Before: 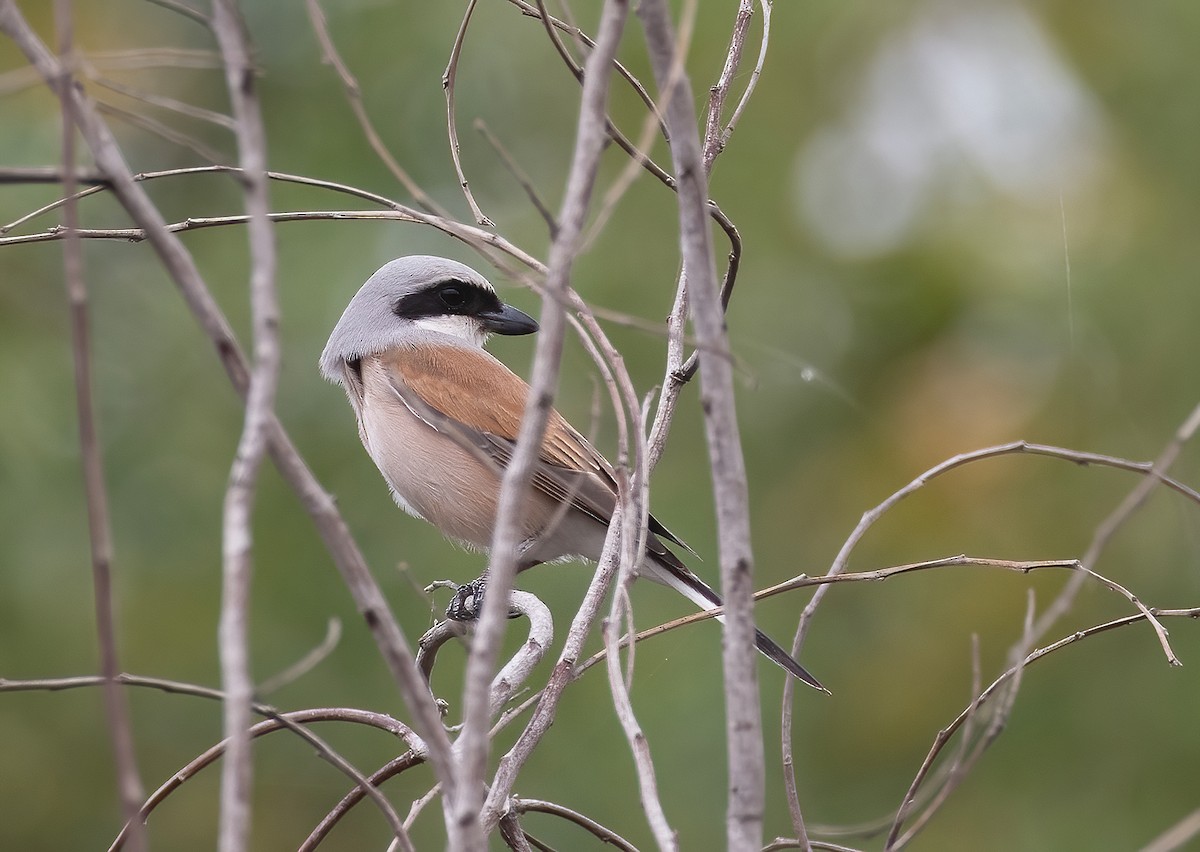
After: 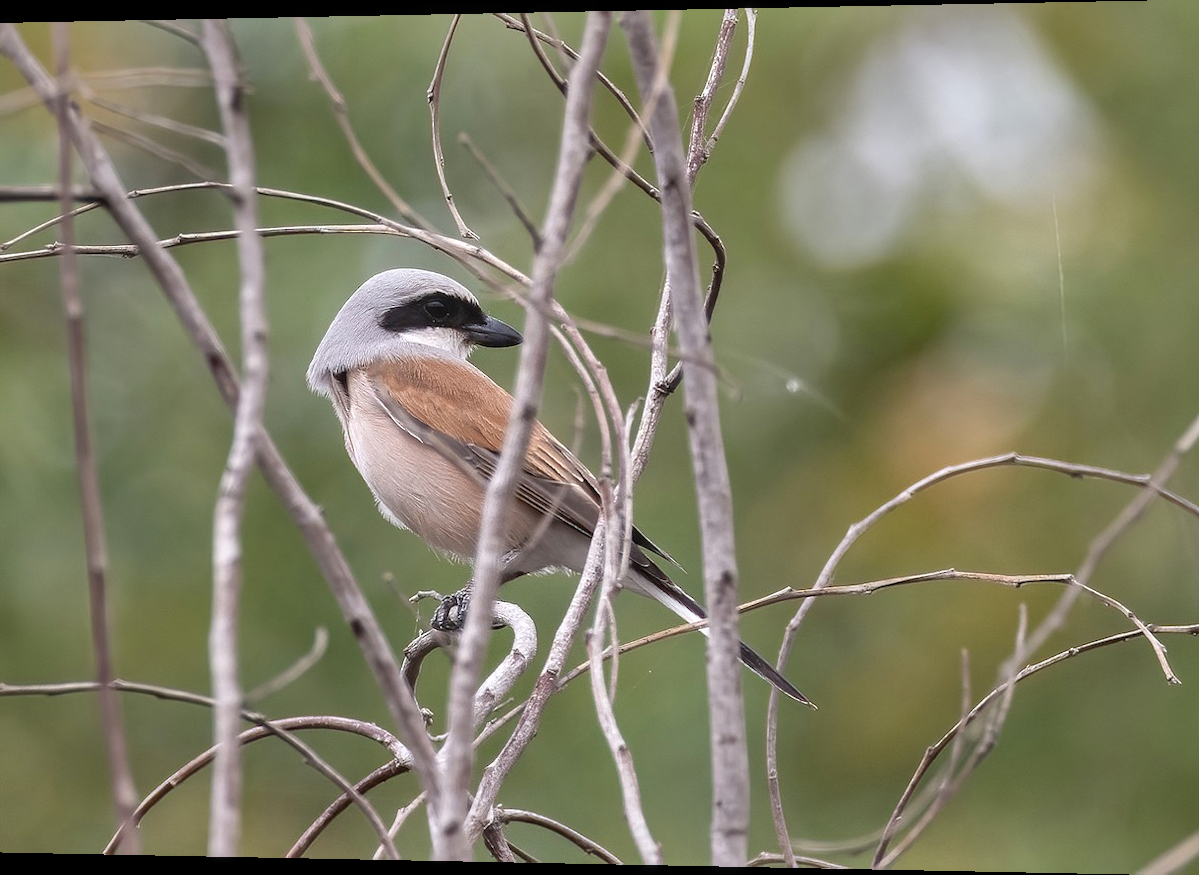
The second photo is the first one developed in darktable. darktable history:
color balance: output saturation 98.5%
rotate and perspective: lens shift (horizontal) -0.055, automatic cropping off
shadows and highlights: low approximation 0.01, soften with gaussian
local contrast: on, module defaults
exposure: exposure 0.178 EV, compensate exposure bias true, compensate highlight preservation false
